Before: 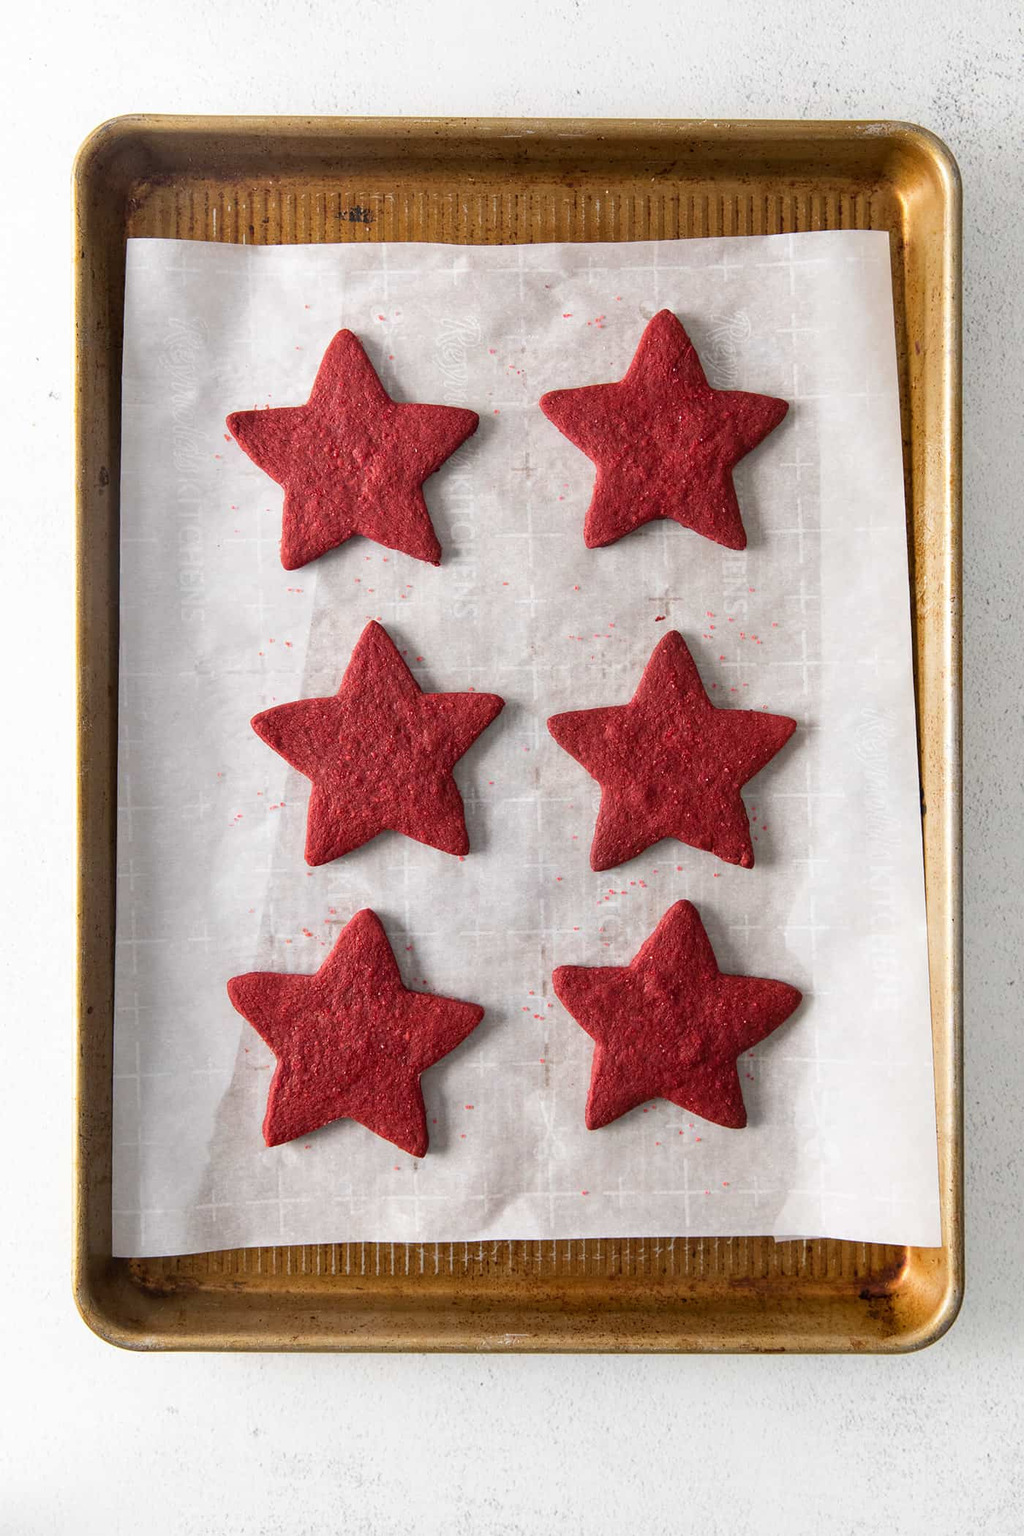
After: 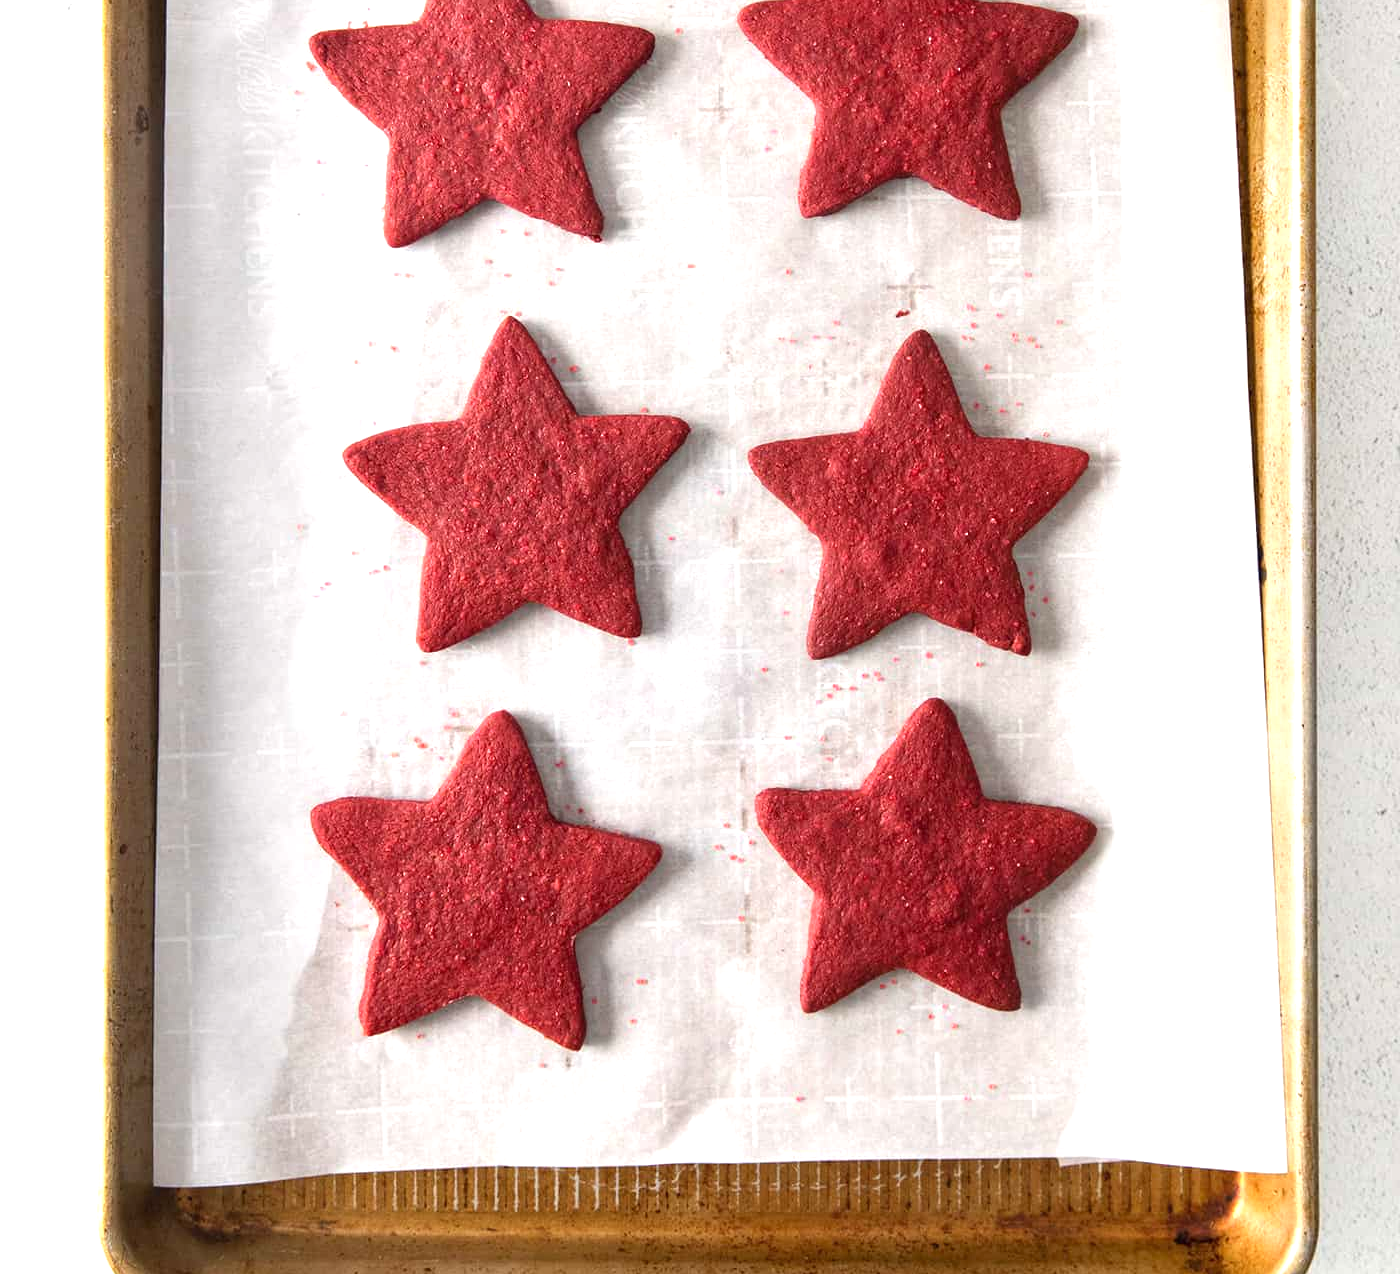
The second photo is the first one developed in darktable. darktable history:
crop and rotate: top 25.357%, bottom 13.942%
exposure: black level correction 0, exposure 0.7 EV, compensate exposure bias true, compensate highlight preservation false
